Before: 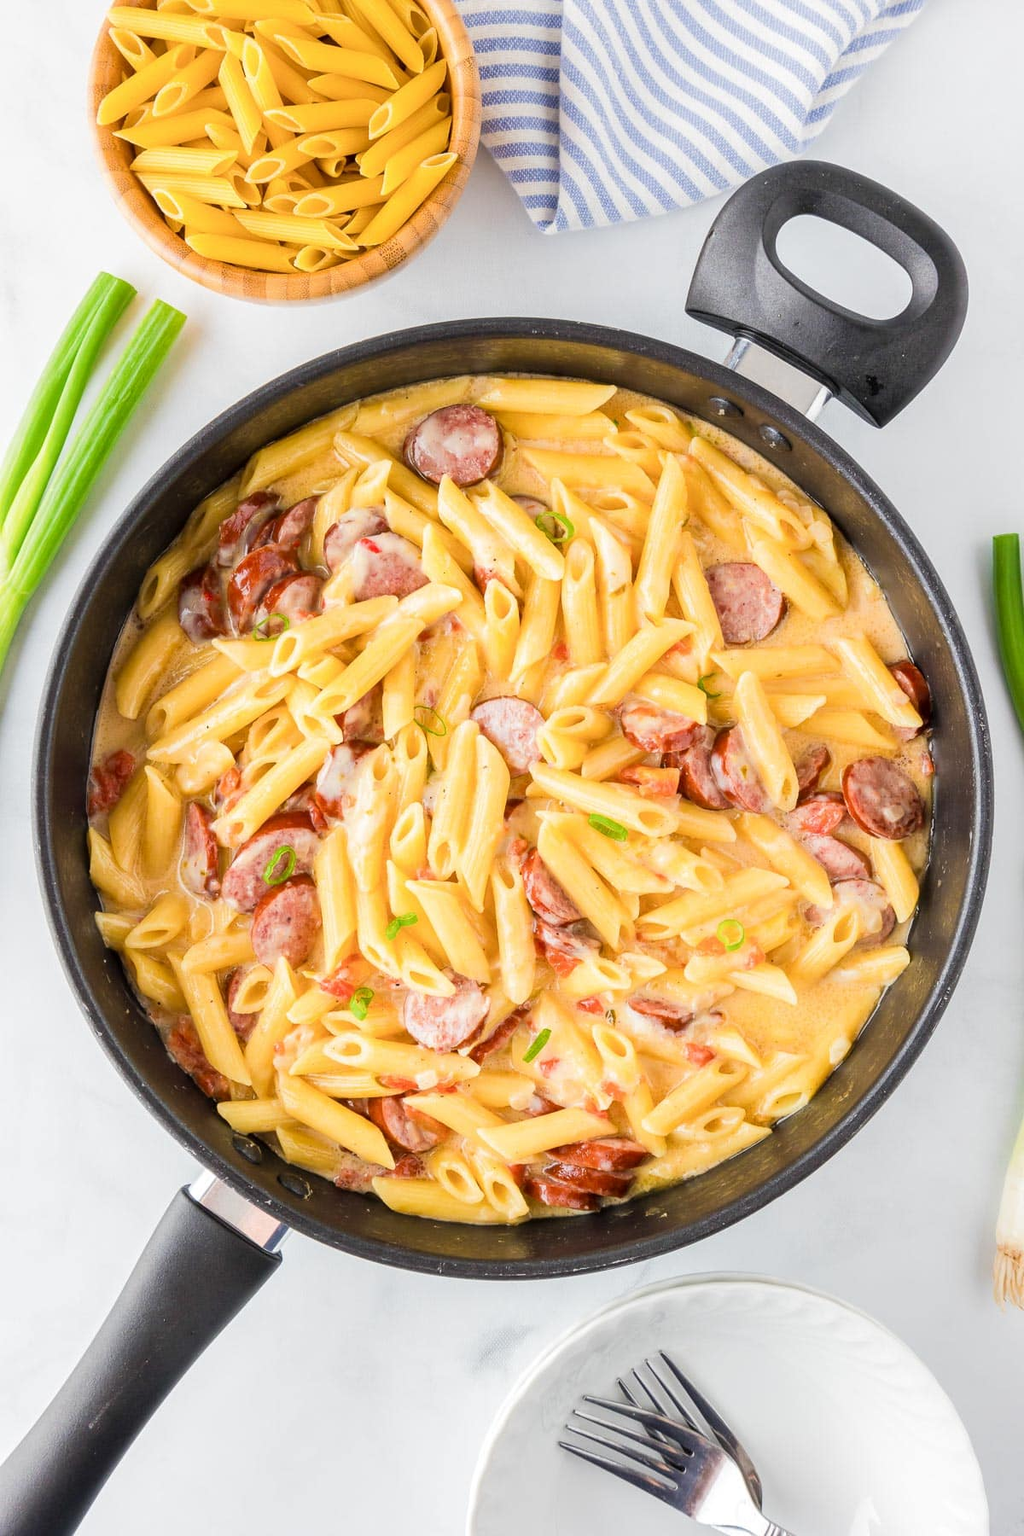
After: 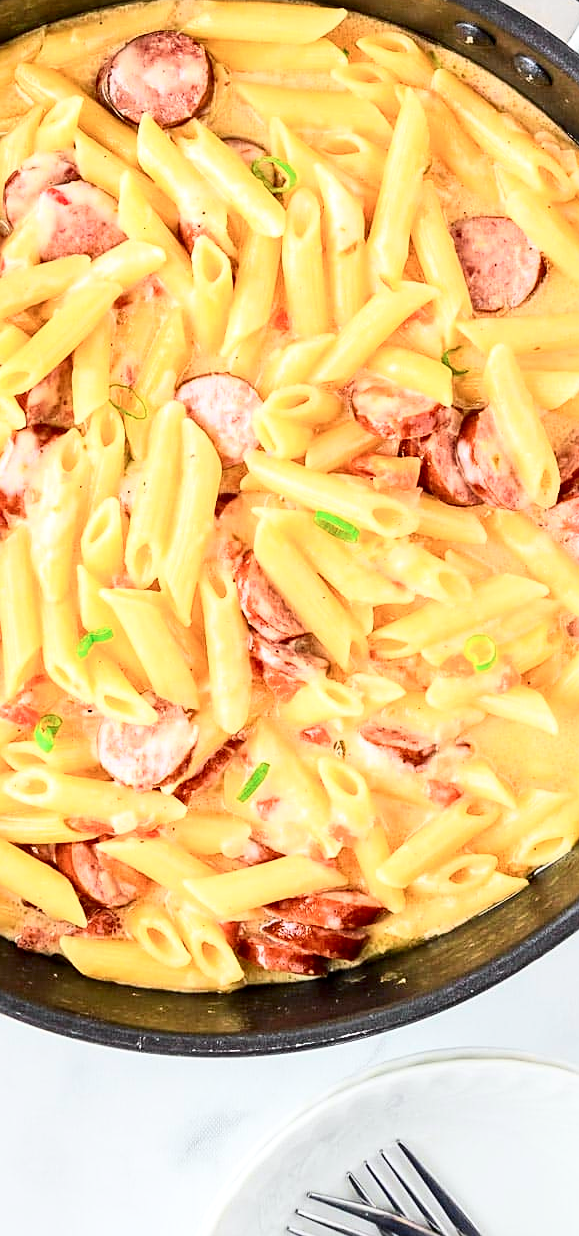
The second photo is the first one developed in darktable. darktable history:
tone curve: curves: ch0 [(0, 0) (0.051, 0.021) (0.11, 0.069) (0.249, 0.235) (0.452, 0.526) (0.596, 0.713) (0.703, 0.83) (0.851, 0.938) (1, 1)]; ch1 [(0, 0) (0.1, 0.038) (0.318, 0.221) (0.413, 0.325) (0.443, 0.412) (0.483, 0.474) (0.503, 0.501) (0.516, 0.517) (0.548, 0.568) (0.569, 0.599) (0.594, 0.634) (0.666, 0.701) (1, 1)]; ch2 [(0, 0) (0.453, 0.435) (0.479, 0.476) (0.504, 0.5) (0.529, 0.537) (0.556, 0.583) (0.584, 0.618) (0.824, 0.815) (1, 1)], color space Lab, independent channels, preserve colors none
local contrast: highlights 100%, shadows 100%, detail 120%, midtone range 0.2
crop: left 31.379%, top 24.658%, right 20.326%, bottom 6.628%
sharpen: on, module defaults
tone equalizer: on, module defaults
